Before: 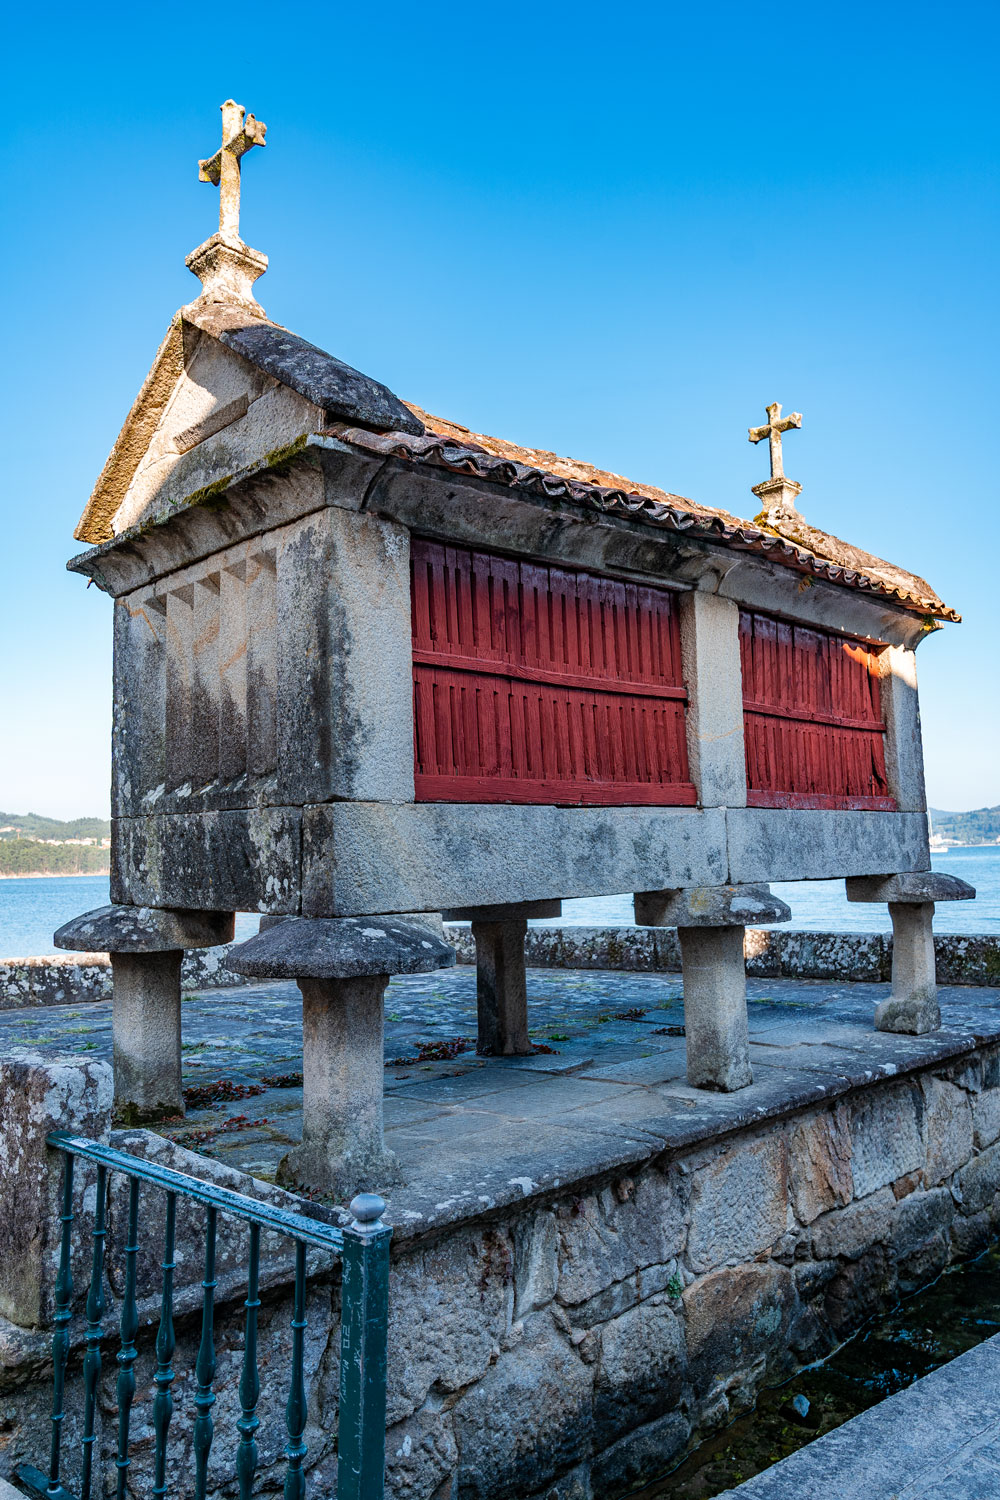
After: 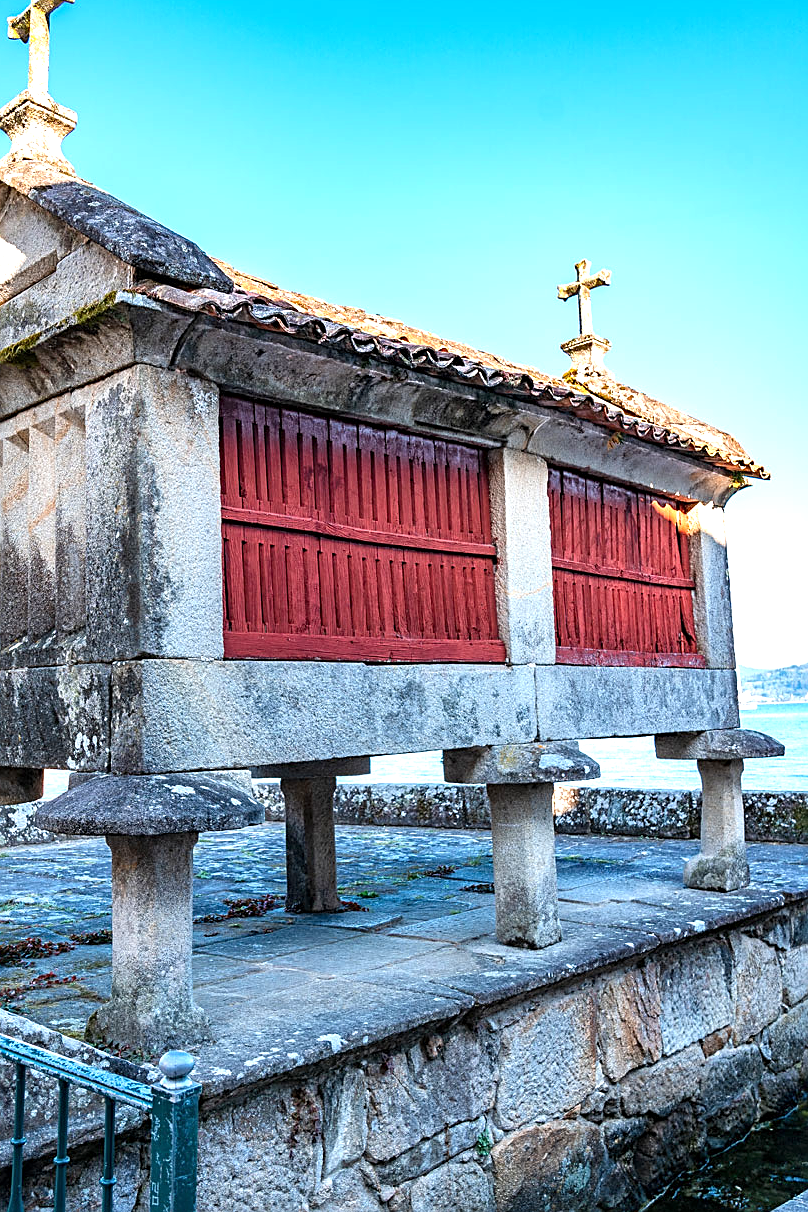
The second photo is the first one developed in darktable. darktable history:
sharpen: on, module defaults
exposure: exposure 0.921 EV, compensate highlight preservation false
crop: left 19.159%, top 9.58%, bottom 9.58%
